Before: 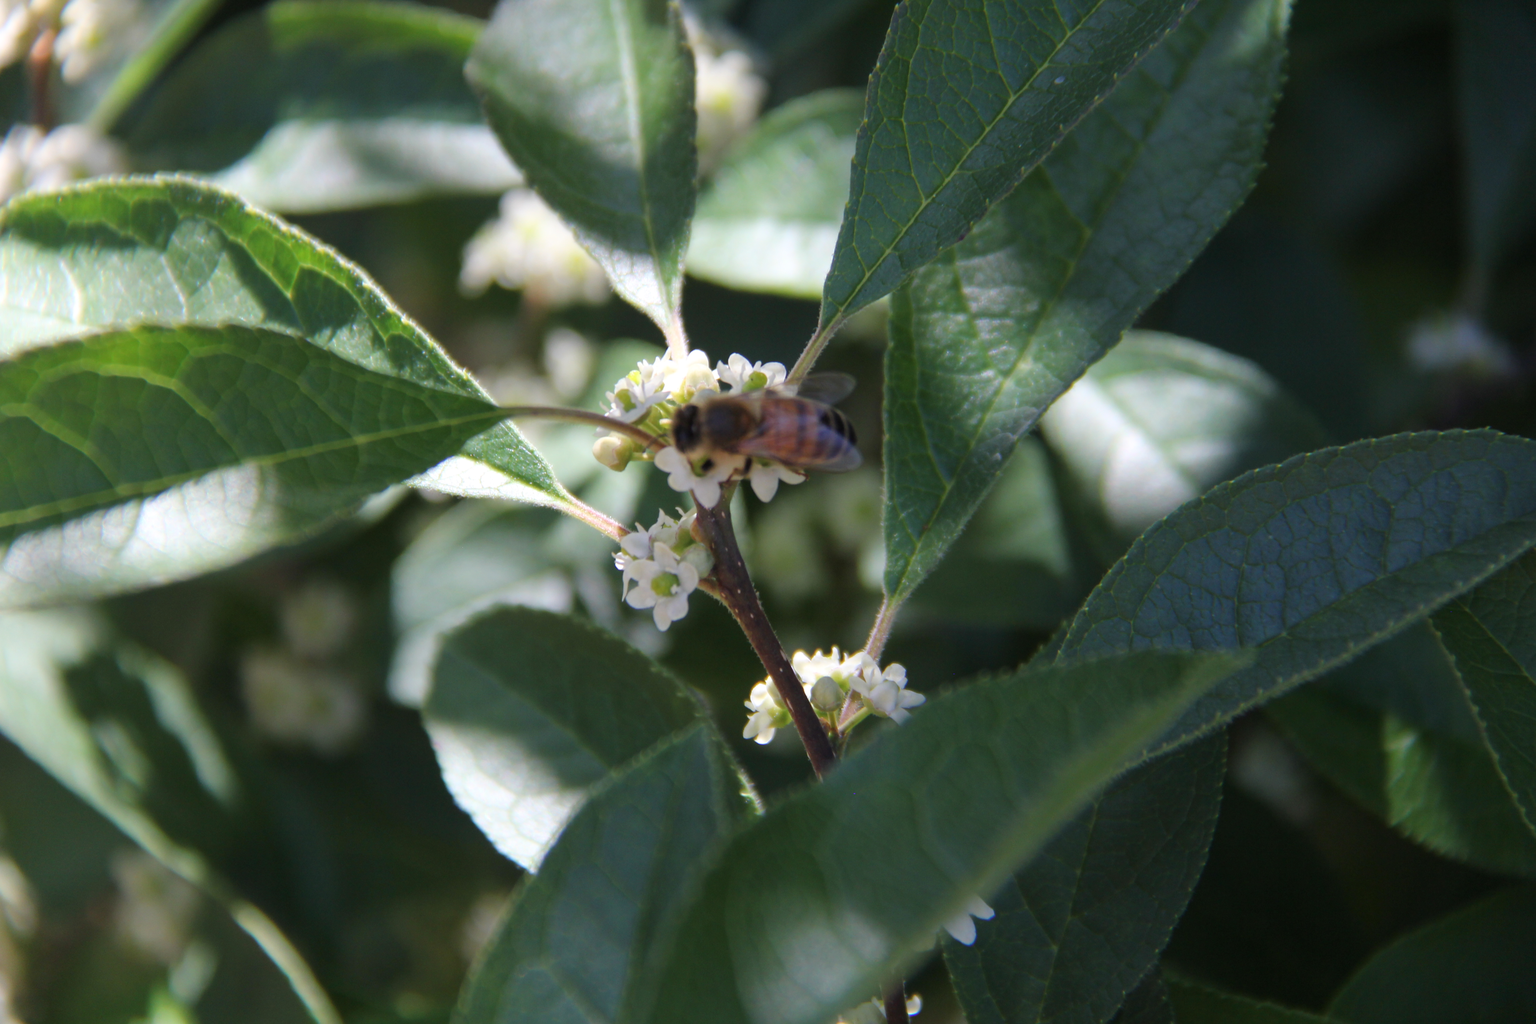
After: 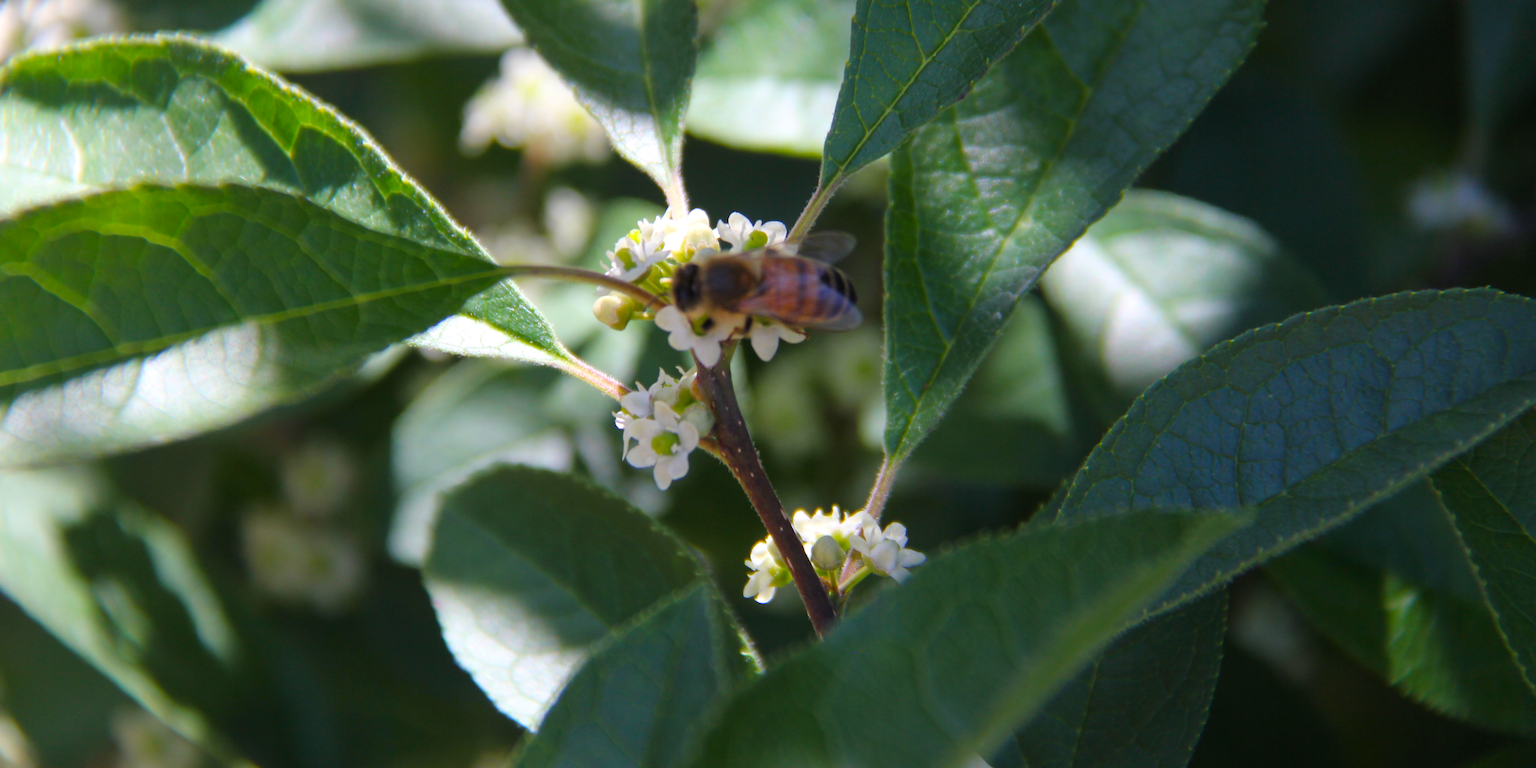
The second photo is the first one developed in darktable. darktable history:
tone equalizer: on, module defaults
color balance rgb: perceptual saturation grading › global saturation 25%, global vibrance 20%
crop: top 13.819%, bottom 11.169%
